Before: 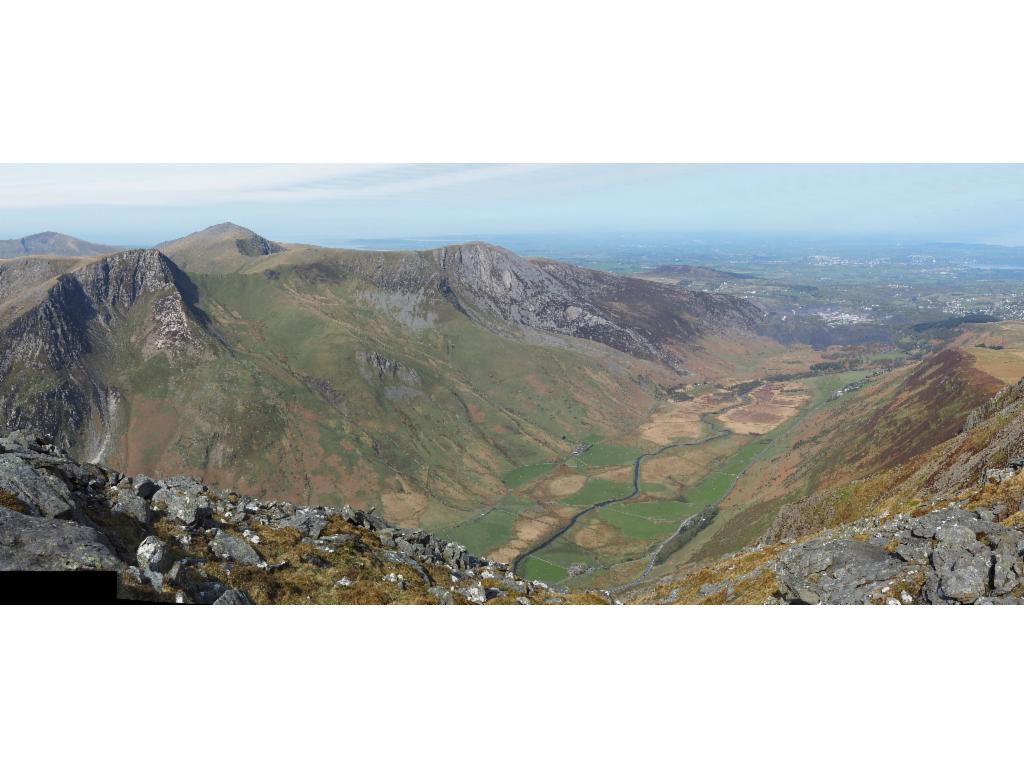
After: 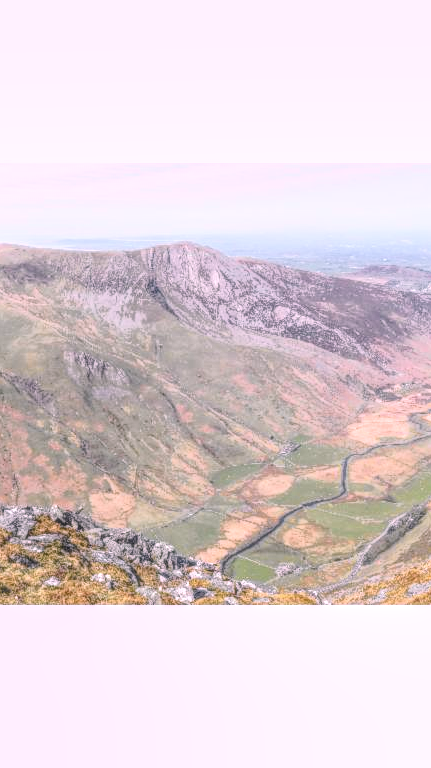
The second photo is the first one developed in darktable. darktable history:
exposure: compensate highlight preservation false
crop: left 28.583%, right 29.231%
white balance: red 1.188, blue 1.11
levels: levels [0, 0.478, 1]
local contrast: highlights 20%, shadows 30%, detail 200%, midtone range 0.2
tone curve: curves: ch0 [(0, 0.023) (0.104, 0.058) (0.21, 0.162) (0.469, 0.524) (0.579, 0.65) (0.725, 0.8) (0.858, 0.903) (1, 0.974)]; ch1 [(0, 0) (0.414, 0.395) (0.447, 0.447) (0.502, 0.501) (0.521, 0.512) (0.57, 0.563) (0.618, 0.61) (0.654, 0.642) (1, 1)]; ch2 [(0, 0) (0.356, 0.408) (0.437, 0.453) (0.492, 0.485) (0.524, 0.508) (0.566, 0.567) (0.595, 0.604) (1, 1)], color space Lab, independent channels, preserve colors none
contrast brightness saturation: contrast 0.14, brightness 0.21
